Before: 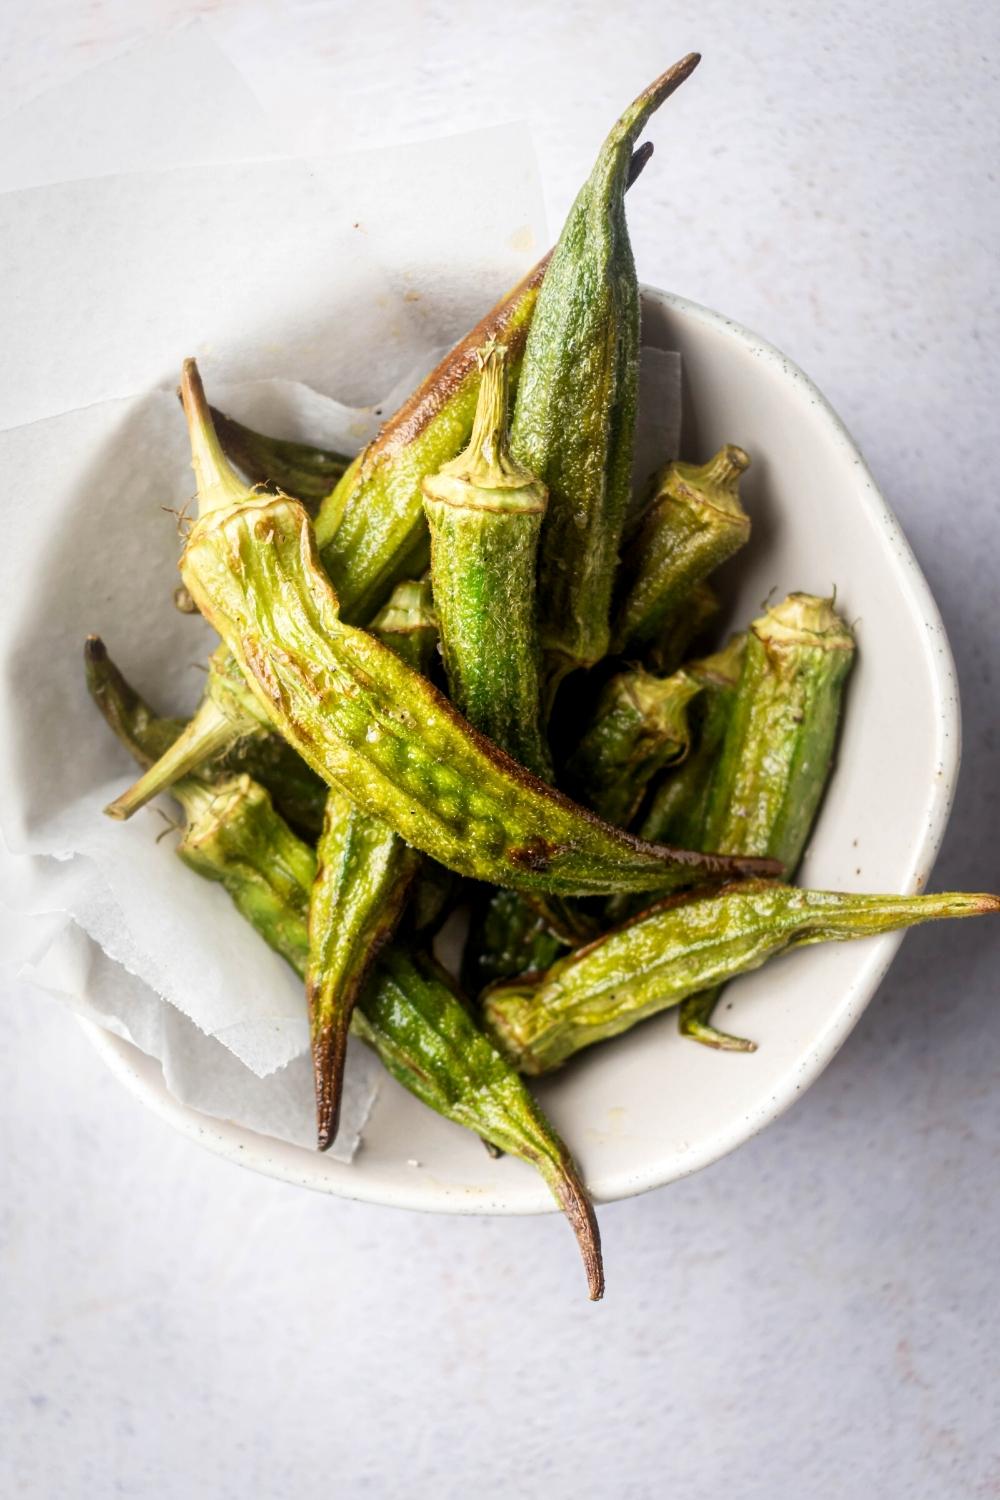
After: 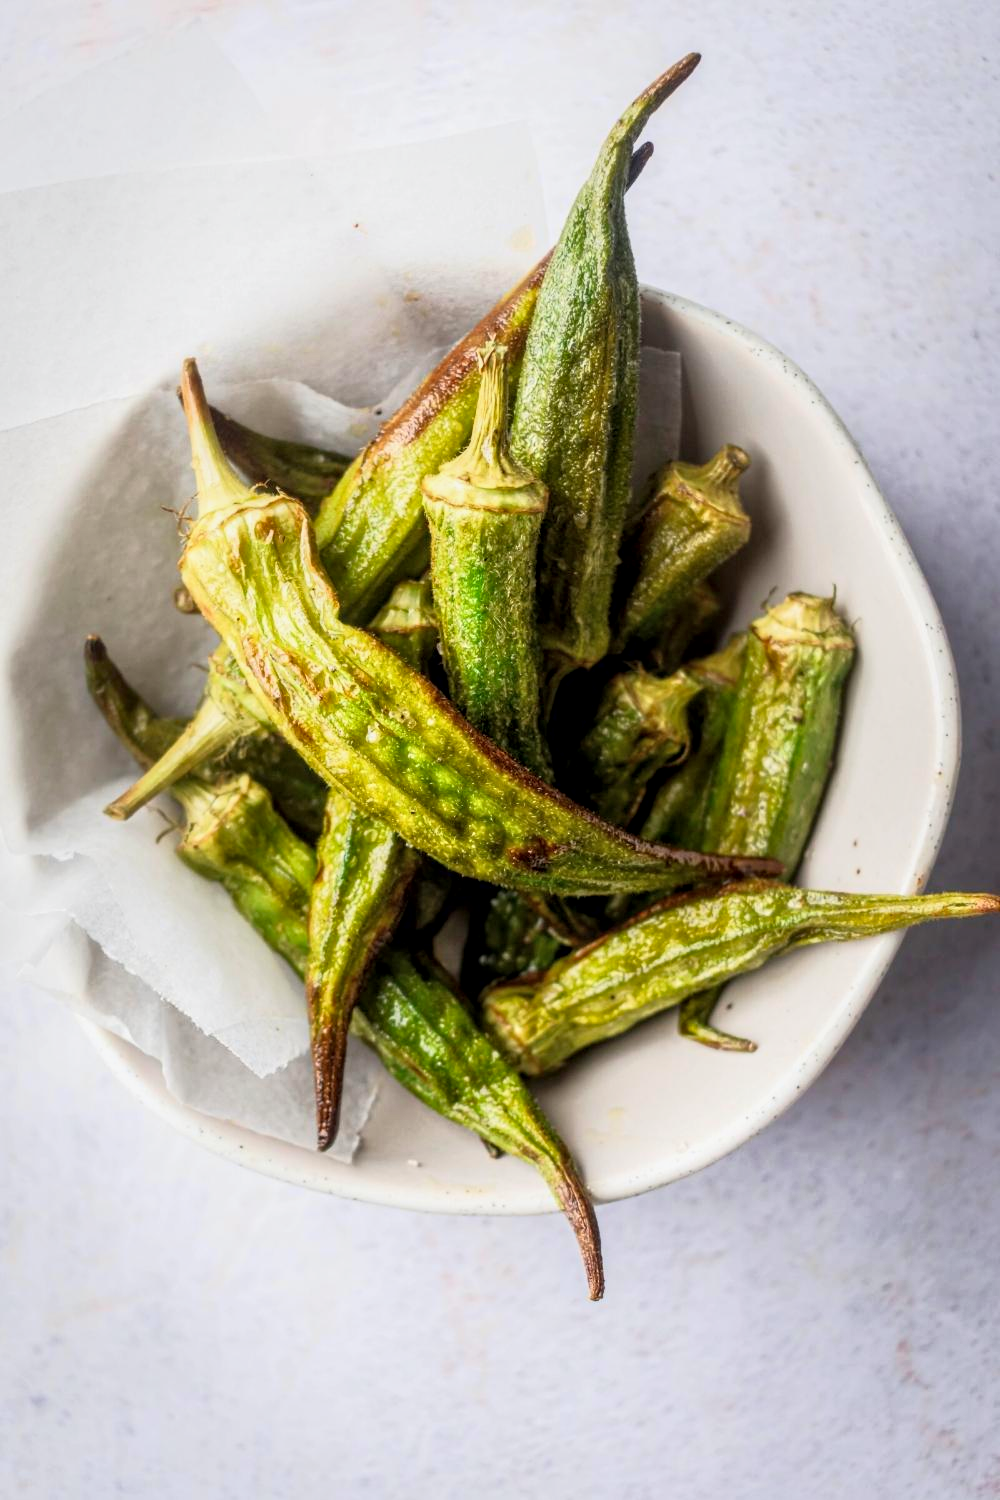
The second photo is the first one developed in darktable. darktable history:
tone curve: curves: ch0 [(0.013, 0) (0.061, 0.059) (0.239, 0.256) (0.502, 0.501) (0.683, 0.676) (0.761, 0.773) (0.858, 0.858) (0.987, 0.945)]; ch1 [(0, 0) (0.172, 0.123) (0.304, 0.267) (0.414, 0.395) (0.472, 0.473) (0.502, 0.502) (0.521, 0.528) (0.583, 0.595) (0.654, 0.673) (0.728, 0.761) (1, 1)]; ch2 [(0, 0) (0.411, 0.424) (0.485, 0.476) (0.502, 0.501) (0.553, 0.557) (0.57, 0.576) (1, 1)], color space Lab, independent channels, preserve colors none
local contrast: on, module defaults
